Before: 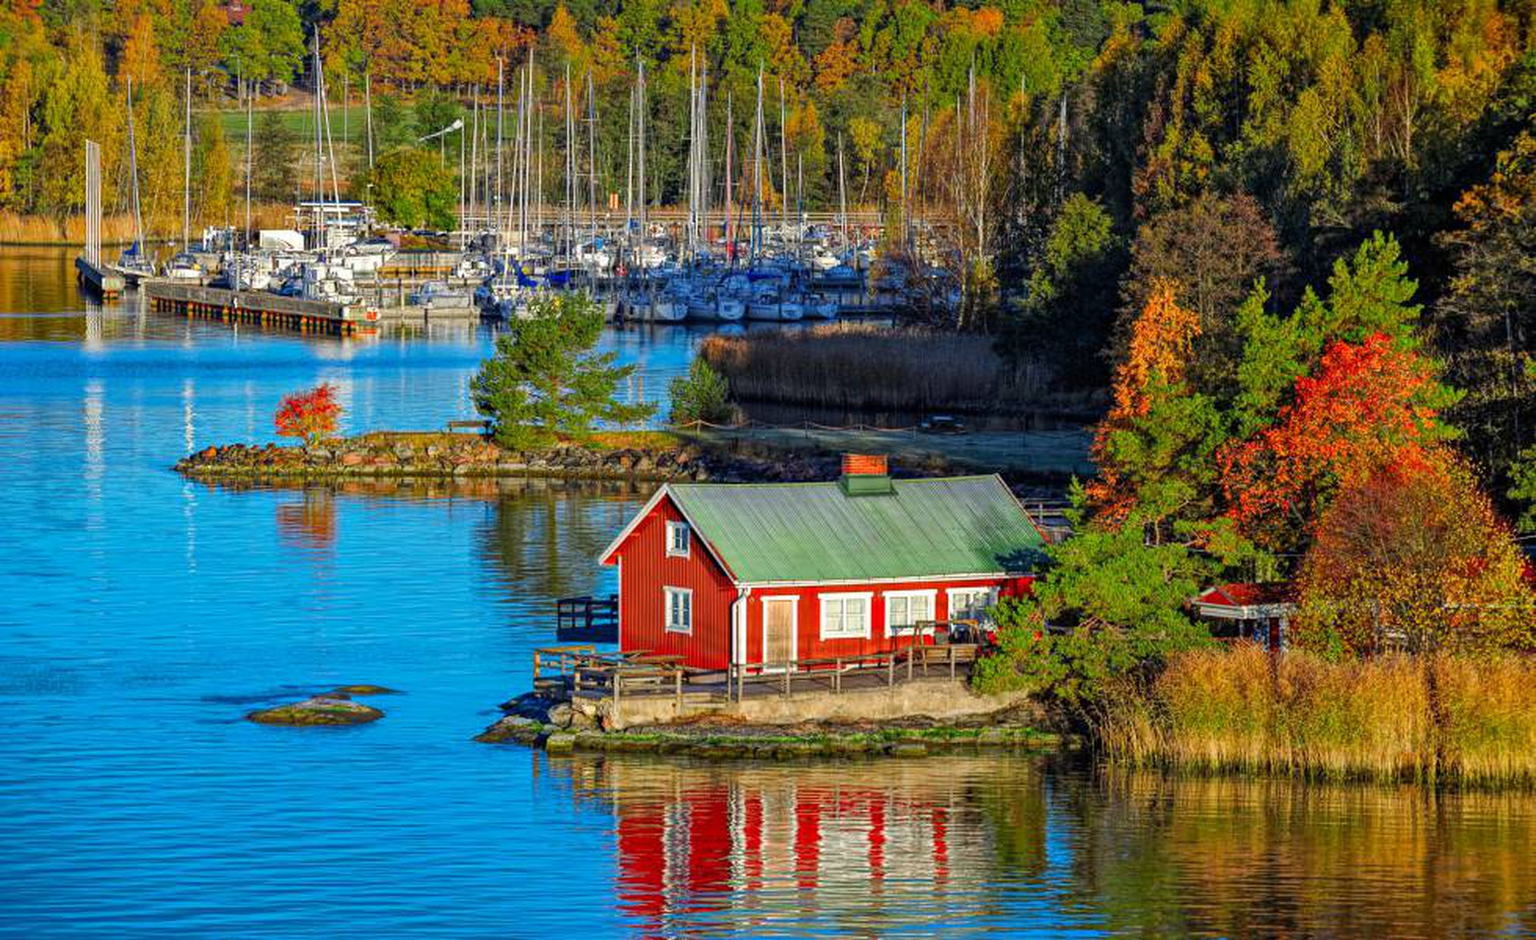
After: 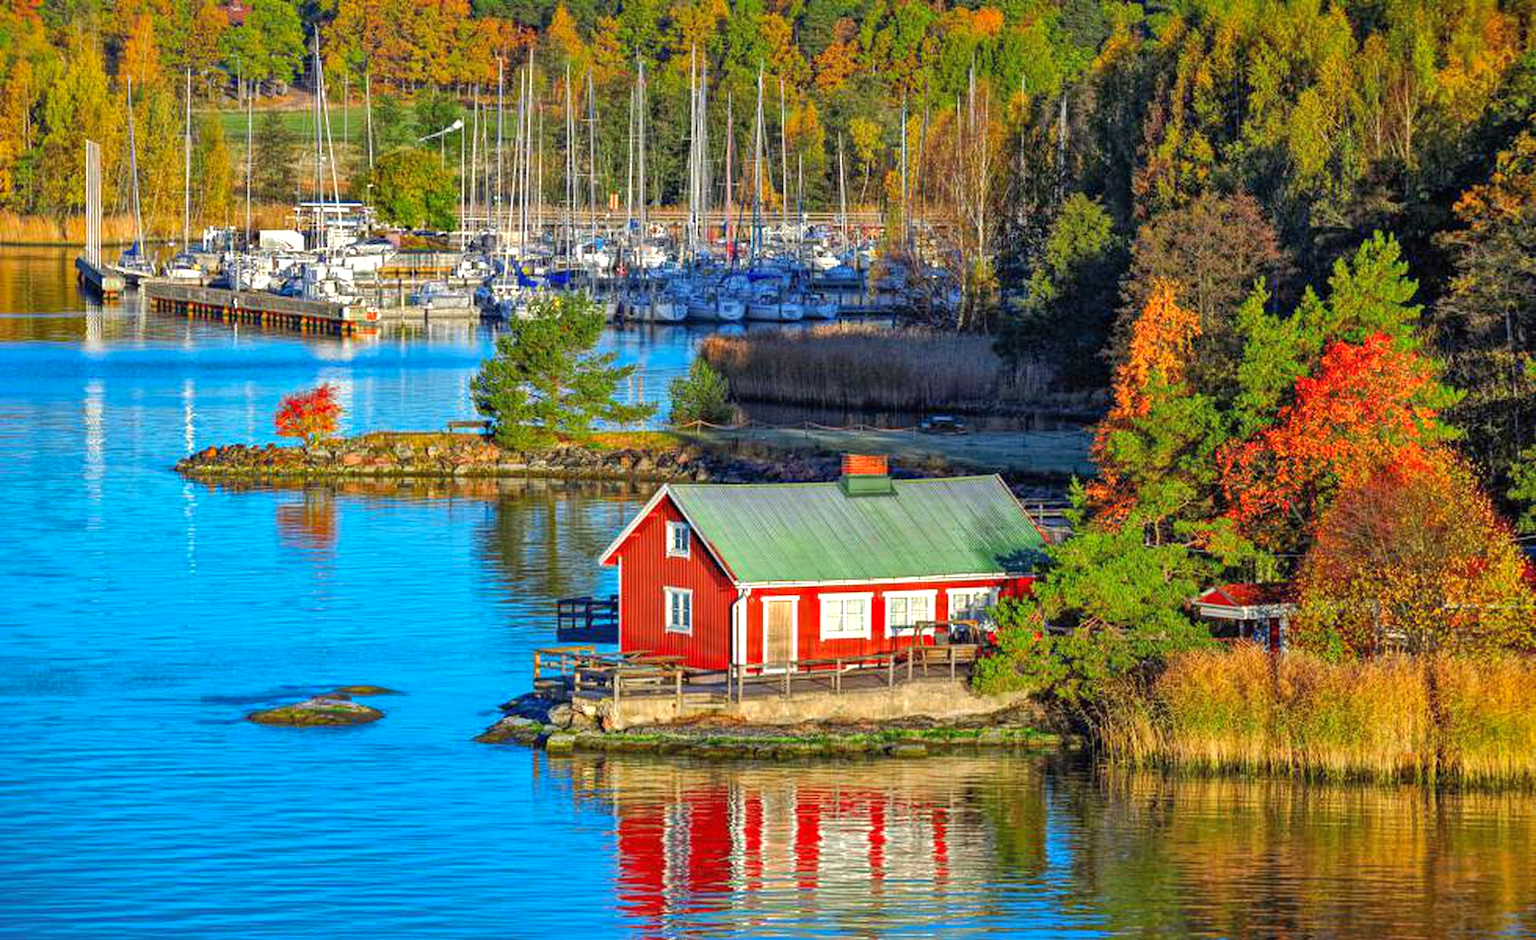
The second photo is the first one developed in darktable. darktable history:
exposure: black level correction 0, exposure 0.5 EV, compensate highlight preservation false
shadows and highlights: on, module defaults
